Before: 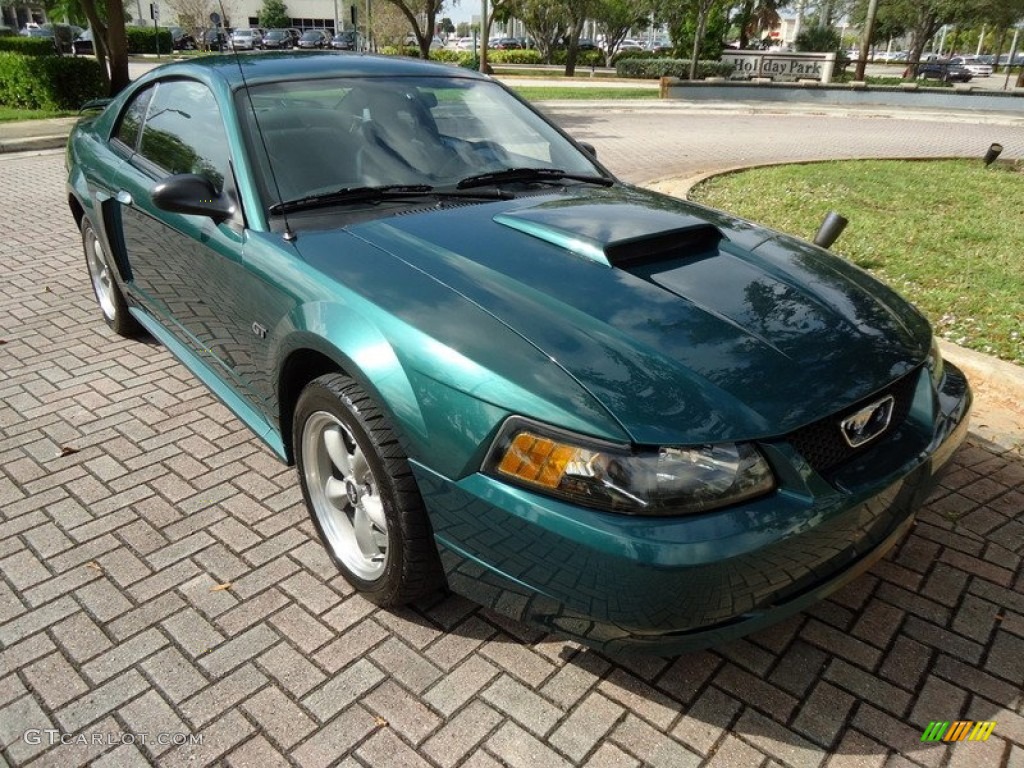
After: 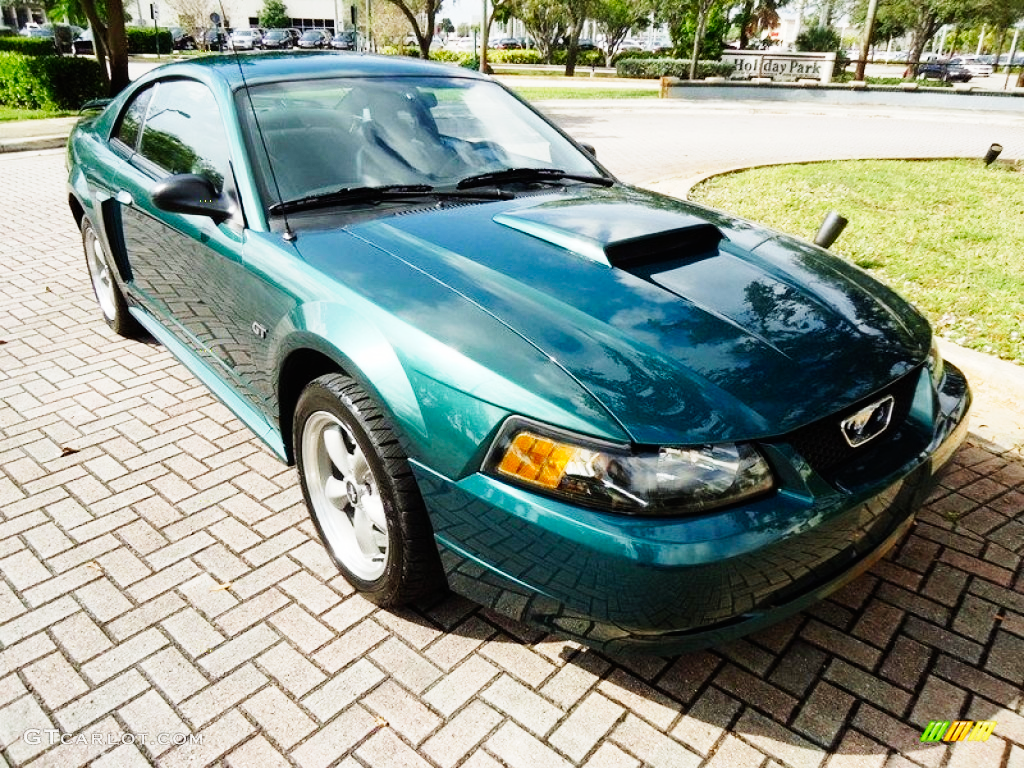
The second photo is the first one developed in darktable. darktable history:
base curve: curves: ch0 [(0, 0) (0, 0.001) (0.001, 0.001) (0.004, 0.002) (0.007, 0.004) (0.015, 0.013) (0.033, 0.045) (0.052, 0.096) (0.075, 0.17) (0.099, 0.241) (0.163, 0.42) (0.219, 0.55) (0.259, 0.616) (0.327, 0.722) (0.365, 0.765) (0.522, 0.873) (0.547, 0.881) (0.689, 0.919) (0.826, 0.952) (1, 1)], preserve colors none
exposure: exposure -0.012 EV, compensate exposure bias true, compensate highlight preservation false
